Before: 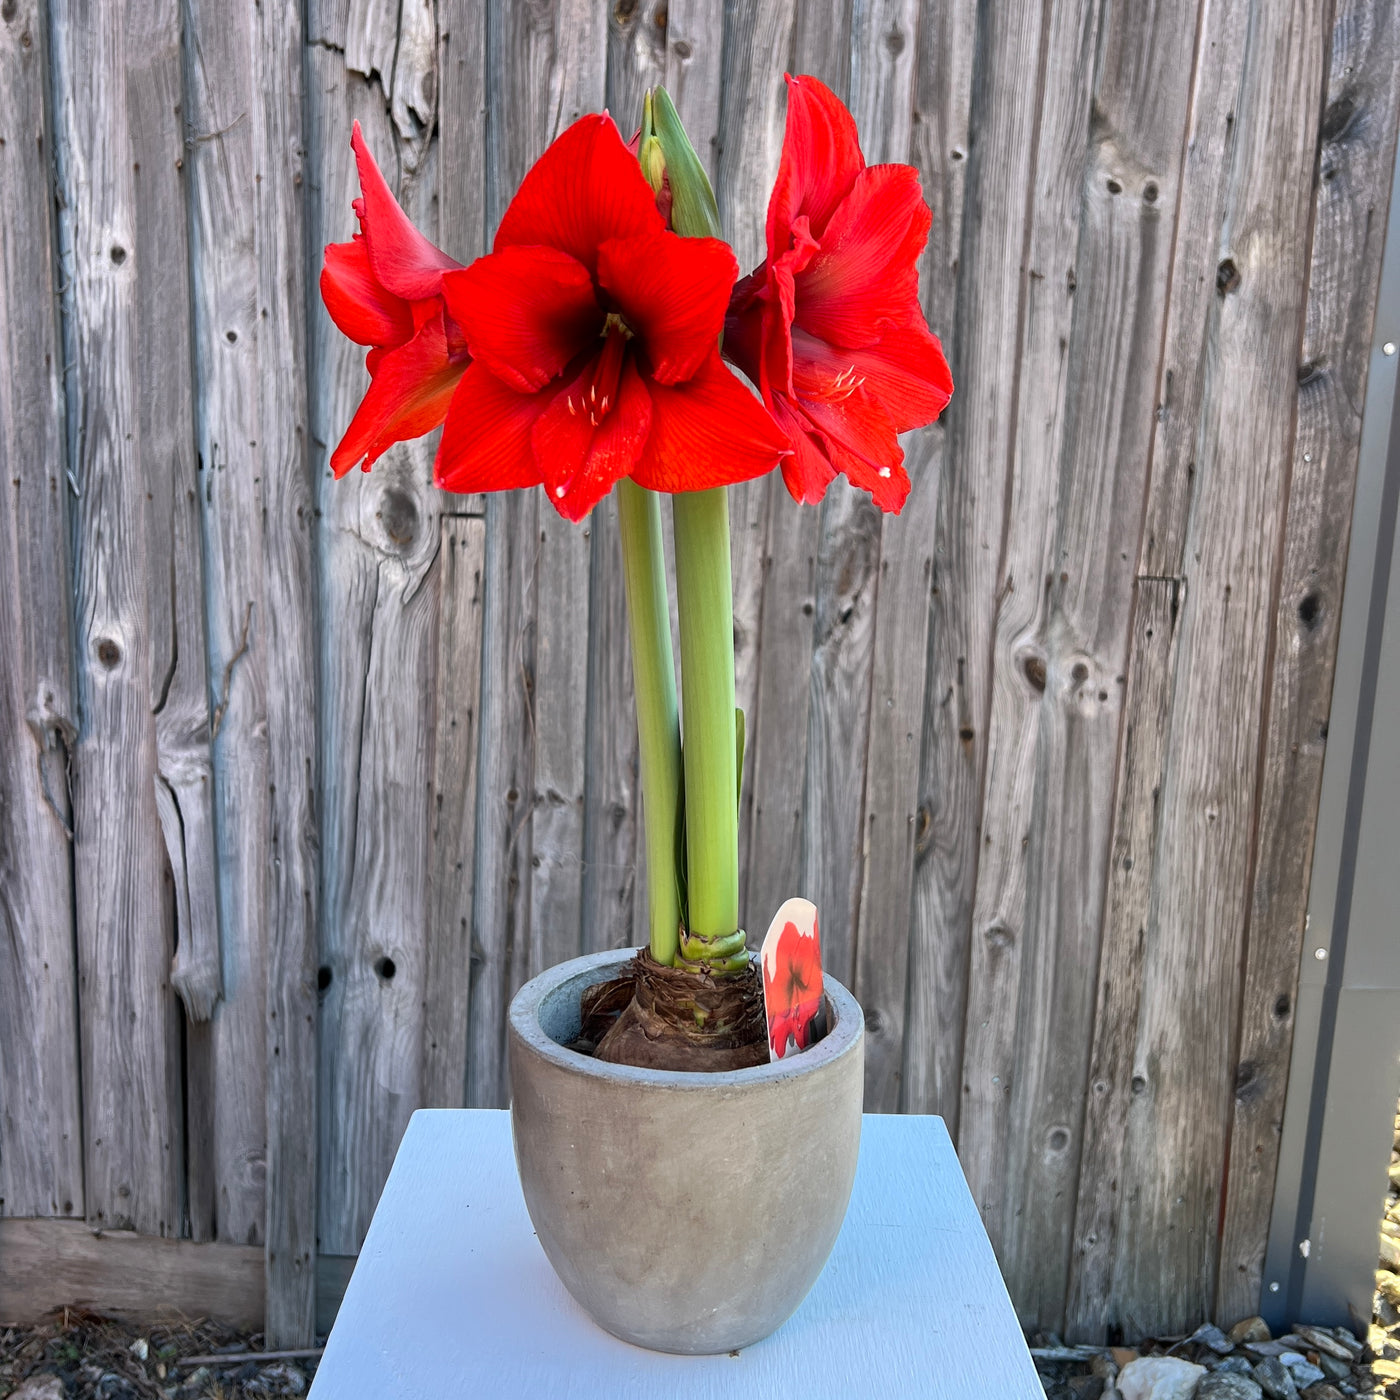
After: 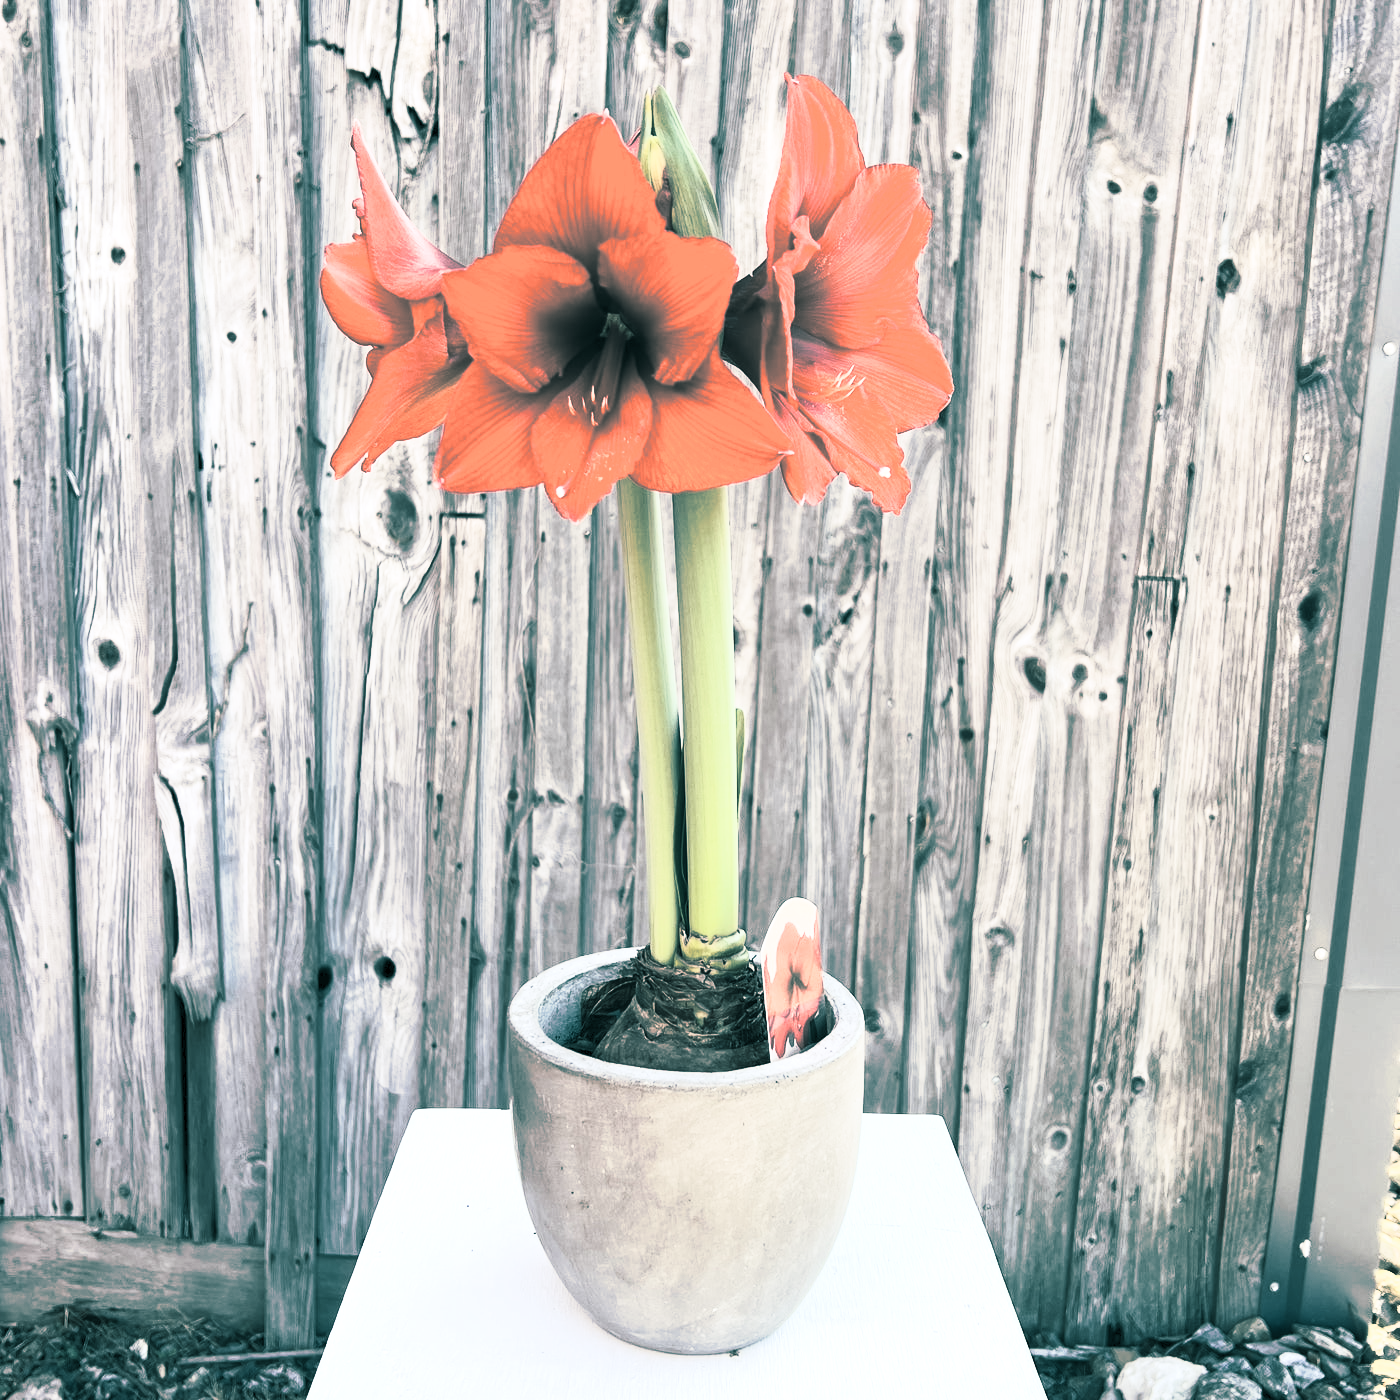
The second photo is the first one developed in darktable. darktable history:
contrast brightness saturation: contrast 0.57, brightness 0.57, saturation -0.34
split-toning: shadows › hue 186.43°, highlights › hue 49.29°, compress 30.29%
